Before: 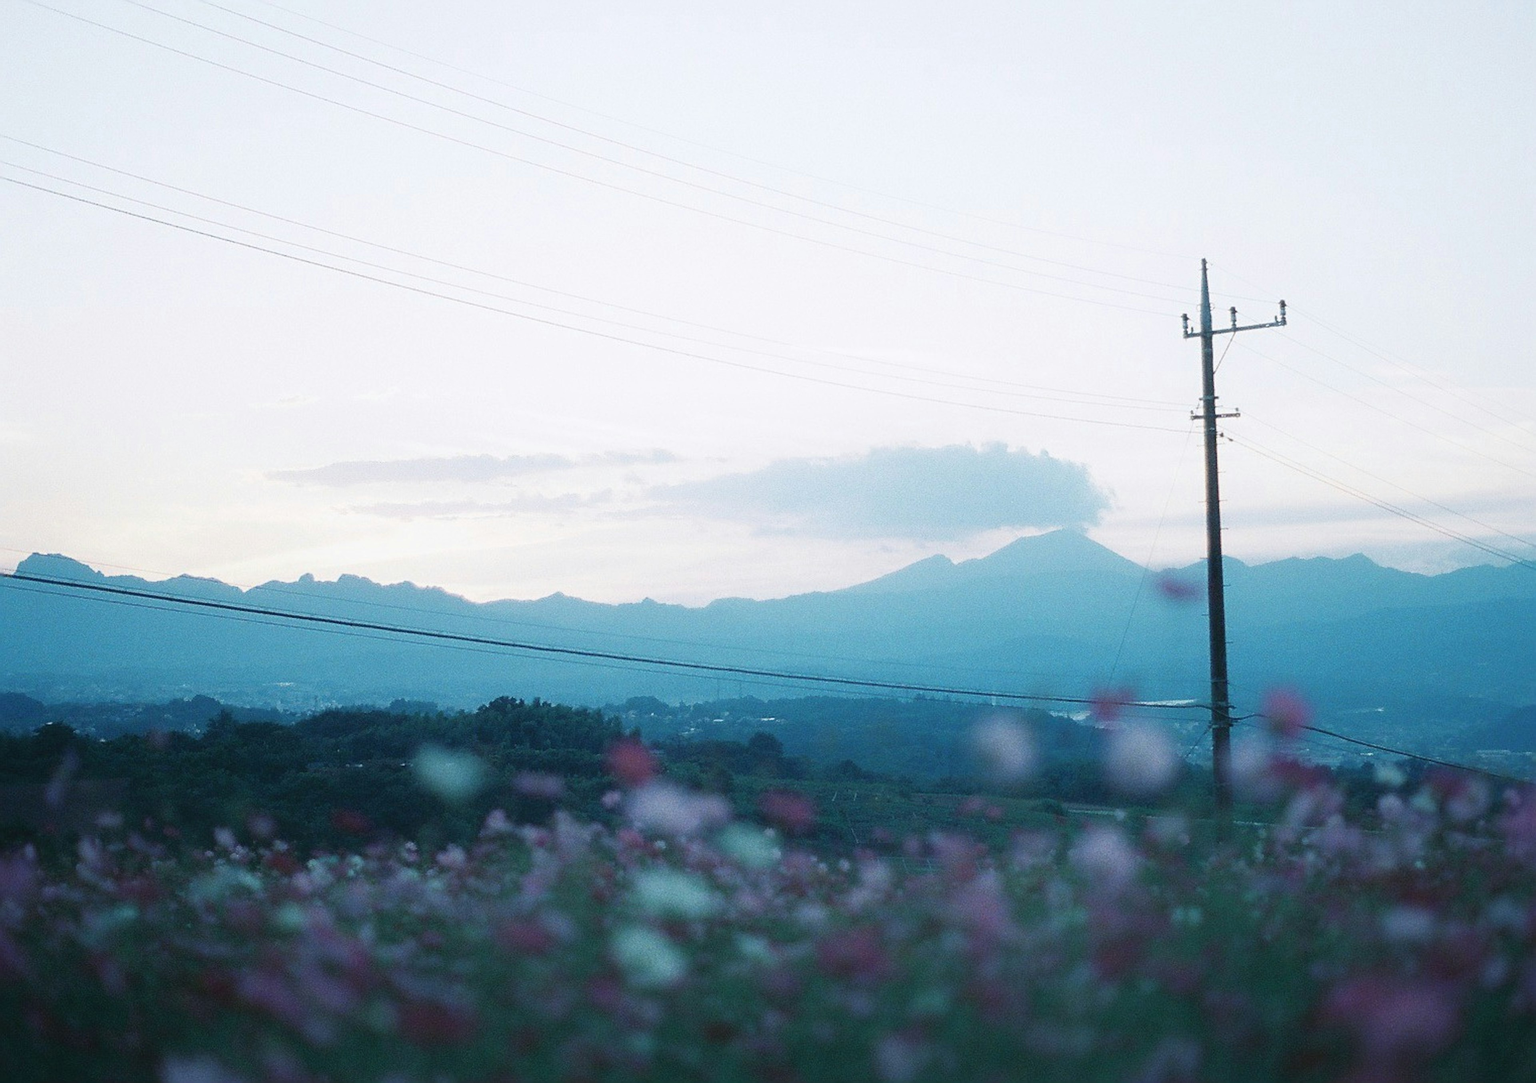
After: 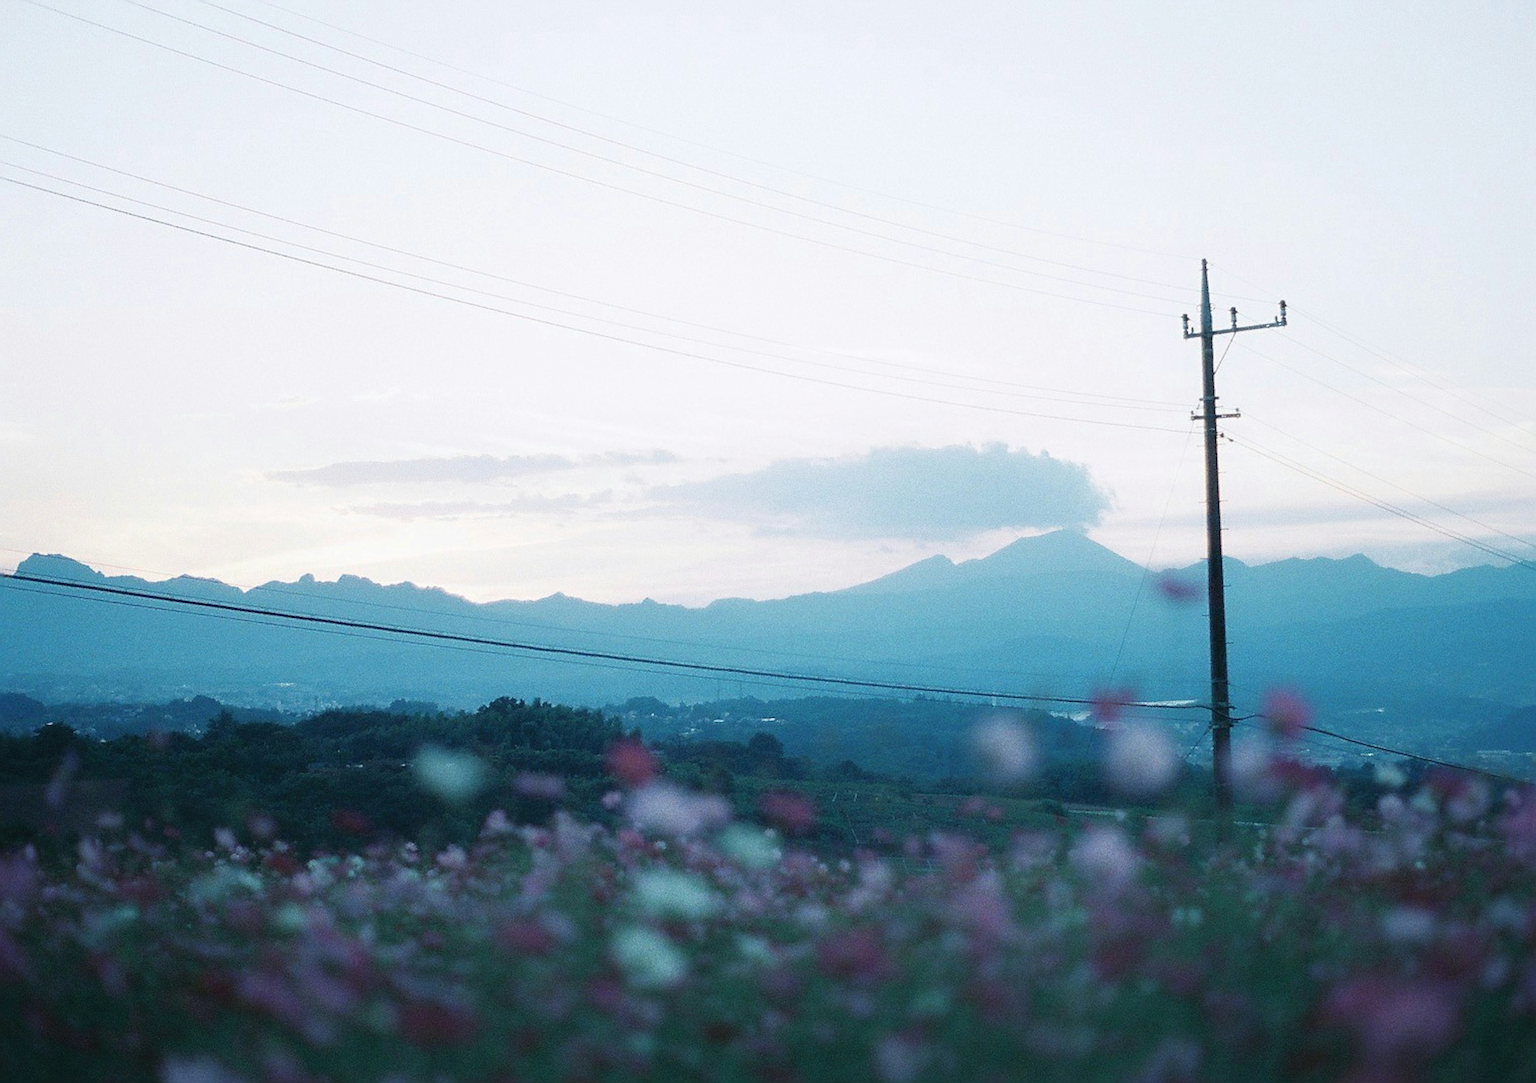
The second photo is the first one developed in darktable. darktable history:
contrast equalizer: y [[0.524 ×6], [0.512 ×6], [0.379 ×6], [0 ×6], [0 ×6]]
